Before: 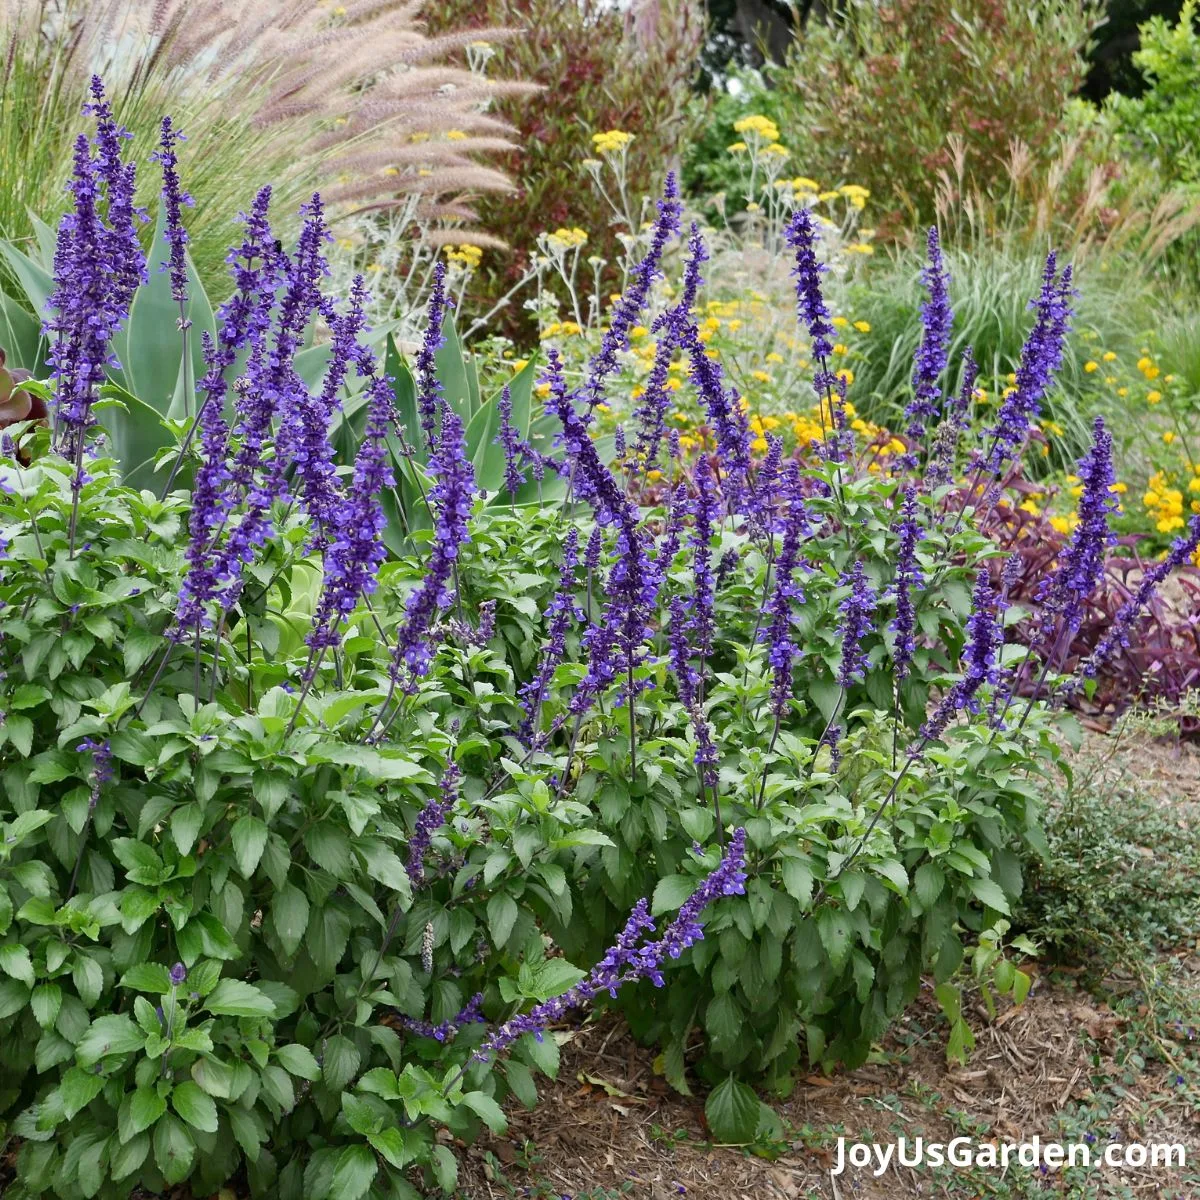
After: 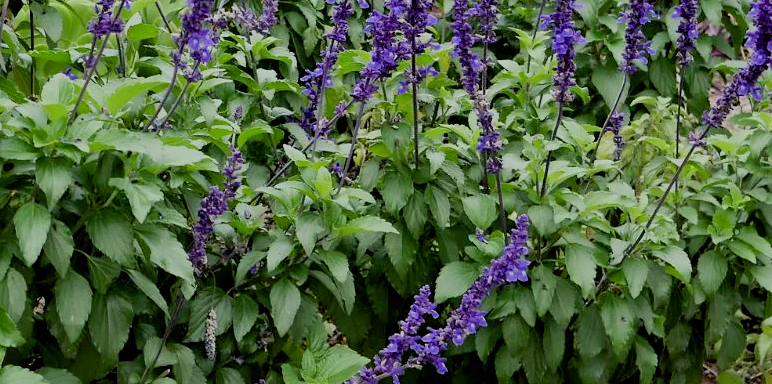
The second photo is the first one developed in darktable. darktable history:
exposure: black level correction 0.011, compensate highlight preservation false
crop: left 18.091%, top 51.13%, right 17.525%, bottom 16.85%
filmic rgb: black relative exposure -7.15 EV, white relative exposure 5.36 EV, hardness 3.02, color science v6 (2022)
